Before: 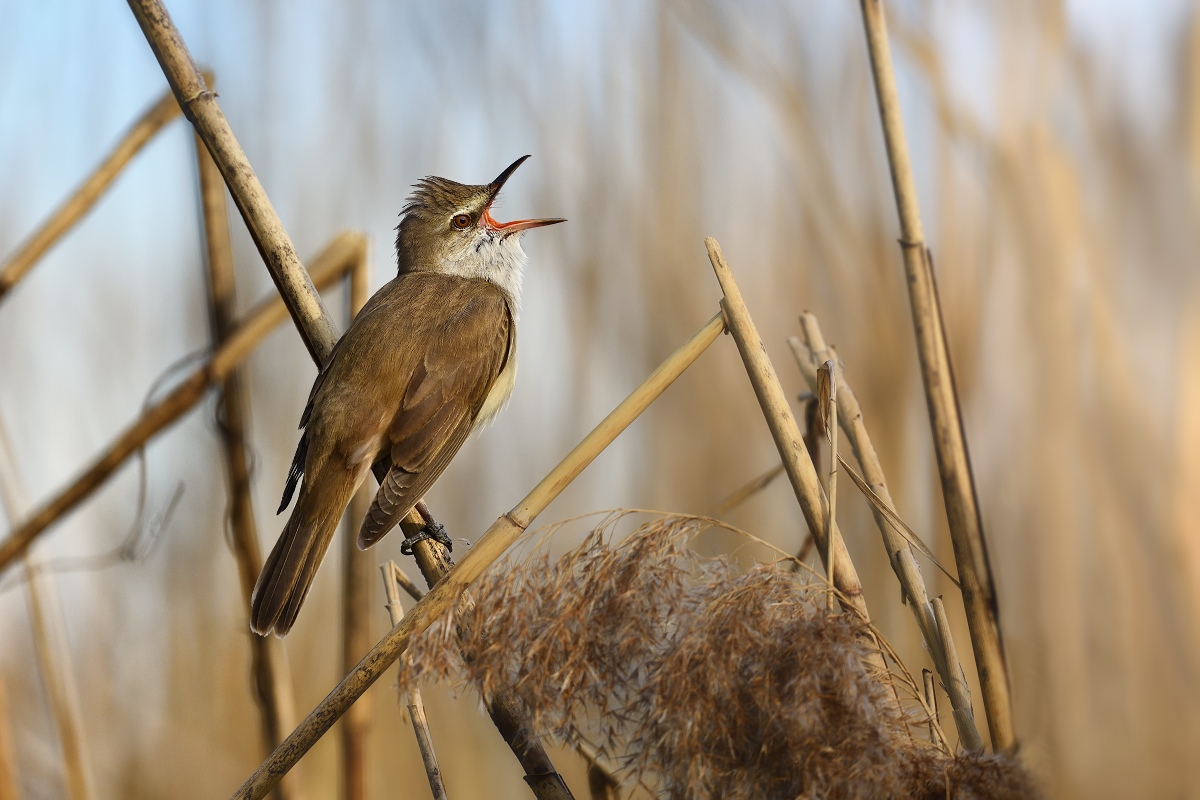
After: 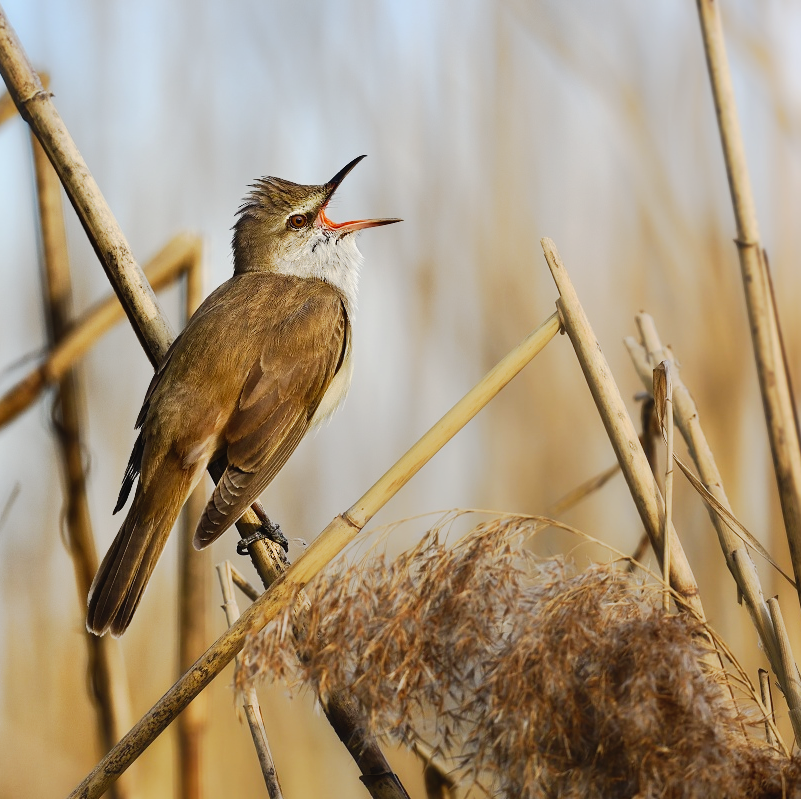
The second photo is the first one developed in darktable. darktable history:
crop and rotate: left 13.701%, right 19.535%
tone equalizer: edges refinement/feathering 500, mask exposure compensation -1.57 EV, preserve details no
tone curve: curves: ch0 [(0, 0.019) (0.066, 0.054) (0.184, 0.184) (0.369, 0.417) (0.501, 0.586) (0.617, 0.71) (0.743, 0.787) (0.997, 0.997)]; ch1 [(0, 0) (0.187, 0.156) (0.388, 0.372) (0.437, 0.428) (0.474, 0.472) (0.499, 0.5) (0.521, 0.514) (0.548, 0.567) (0.6, 0.629) (0.82, 0.831) (1, 1)]; ch2 [(0, 0) (0.234, 0.227) (0.352, 0.372) (0.459, 0.484) (0.5, 0.505) (0.518, 0.516) (0.529, 0.541) (0.56, 0.594) (0.607, 0.644) (0.74, 0.771) (0.858, 0.873) (0.999, 0.994)], preserve colors none
